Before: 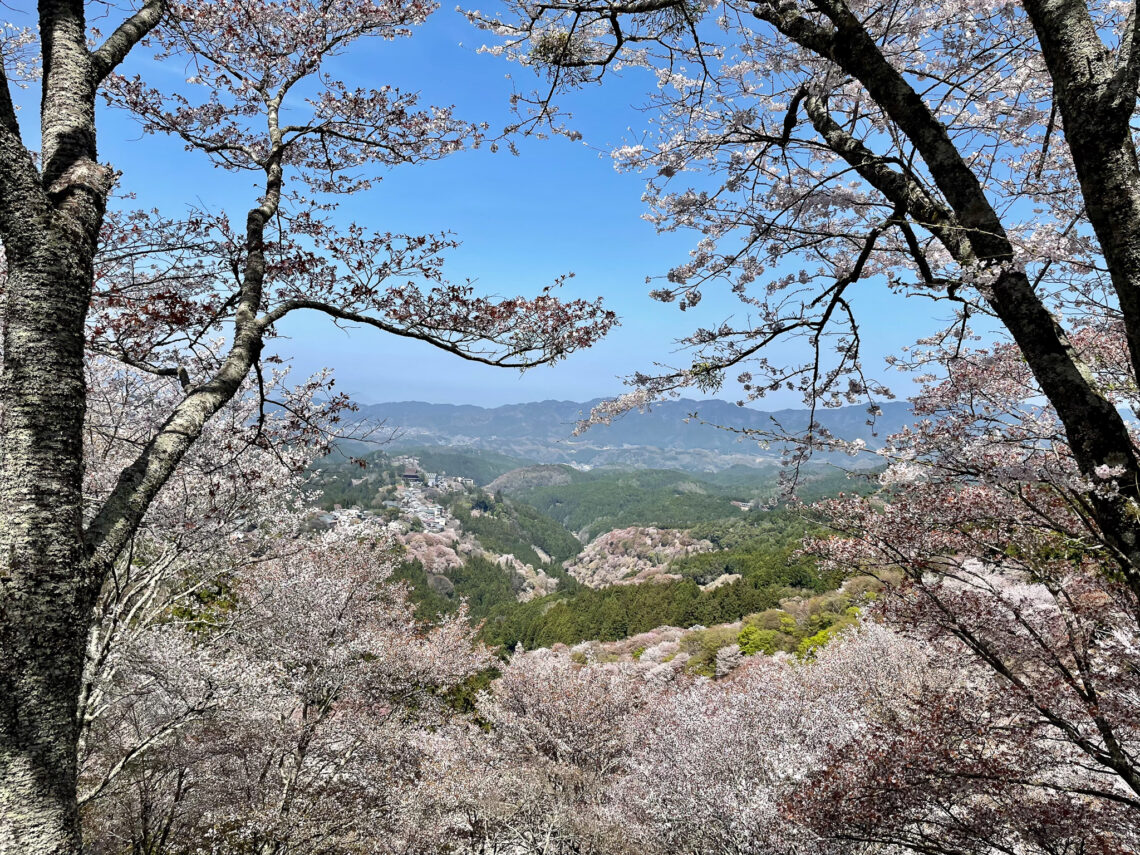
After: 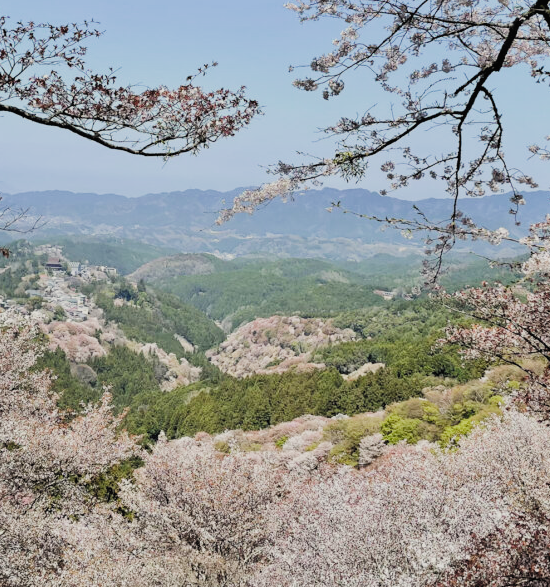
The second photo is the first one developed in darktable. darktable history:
filmic rgb: black relative exposure -7.65 EV, white relative exposure 4.56 EV, threshold 2.96 EV, hardness 3.61, color science v4 (2020), enable highlight reconstruction true
crop: left 31.337%, top 24.785%, right 20.378%, bottom 6.484%
exposure: black level correction 0.001, exposure 0.499 EV, compensate exposure bias true, compensate highlight preservation false
color correction: highlights b* 3.03
tone curve: curves: ch0 [(0, 0) (0.003, 0.023) (0.011, 0.033) (0.025, 0.057) (0.044, 0.099) (0.069, 0.132) (0.1, 0.155) (0.136, 0.179) (0.177, 0.213) (0.224, 0.255) (0.277, 0.299) (0.335, 0.347) (0.399, 0.407) (0.468, 0.473) (0.543, 0.546) (0.623, 0.619) (0.709, 0.698) (0.801, 0.775) (0.898, 0.871) (1, 1)], color space Lab, independent channels, preserve colors none
